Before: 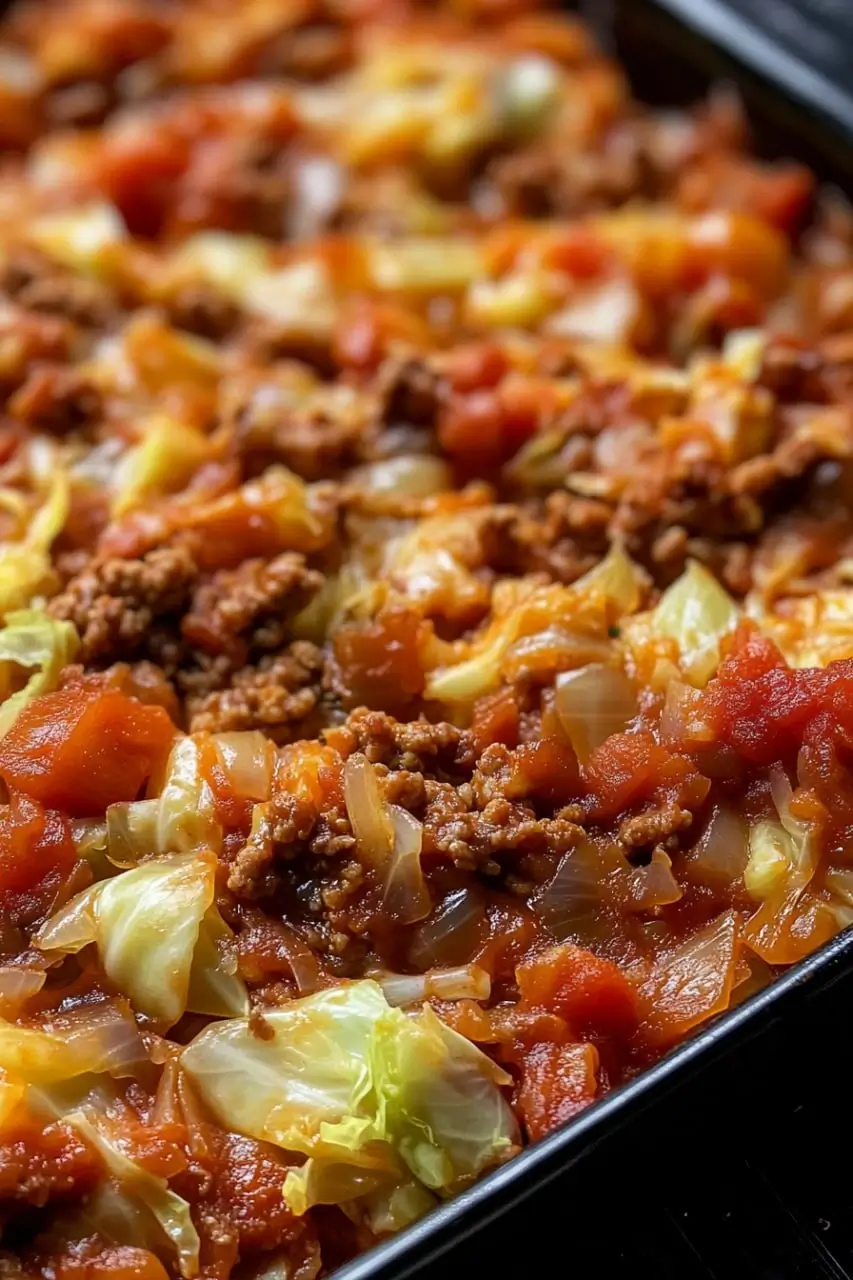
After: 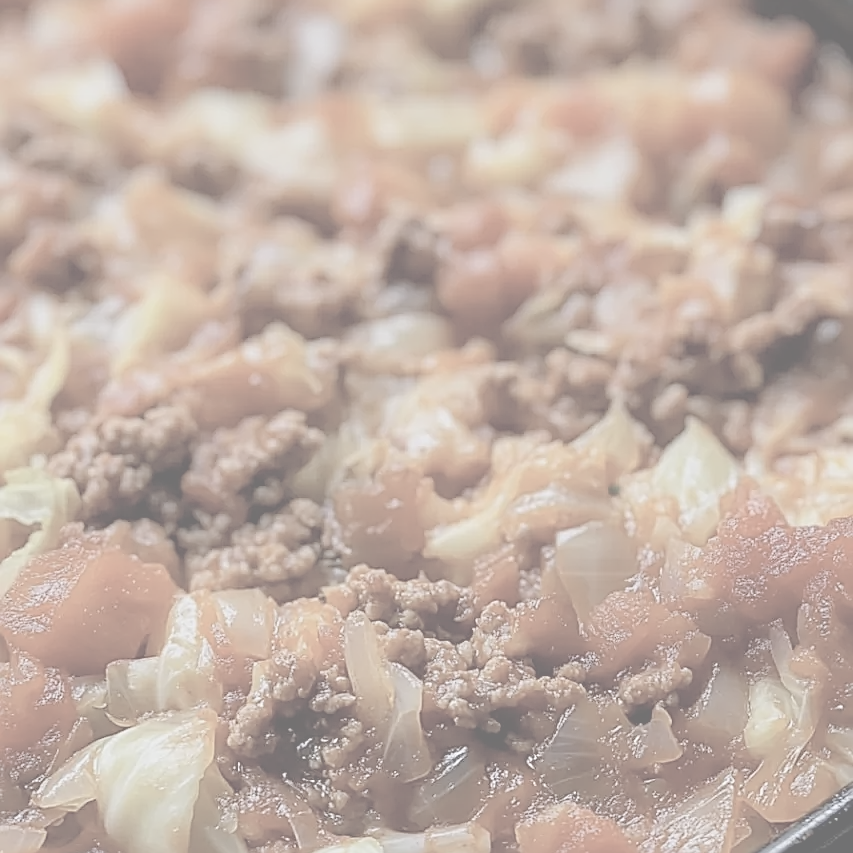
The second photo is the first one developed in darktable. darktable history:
contrast brightness saturation: contrast -0.323, brightness 0.735, saturation -0.774
exposure: black level correction 0.002, compensate highlight preservation false
crop: top 11.14%, bottom 22.212%
sharpen: amount 0.903
color correction: highlights a* 0.022, highlights b* -0.794
